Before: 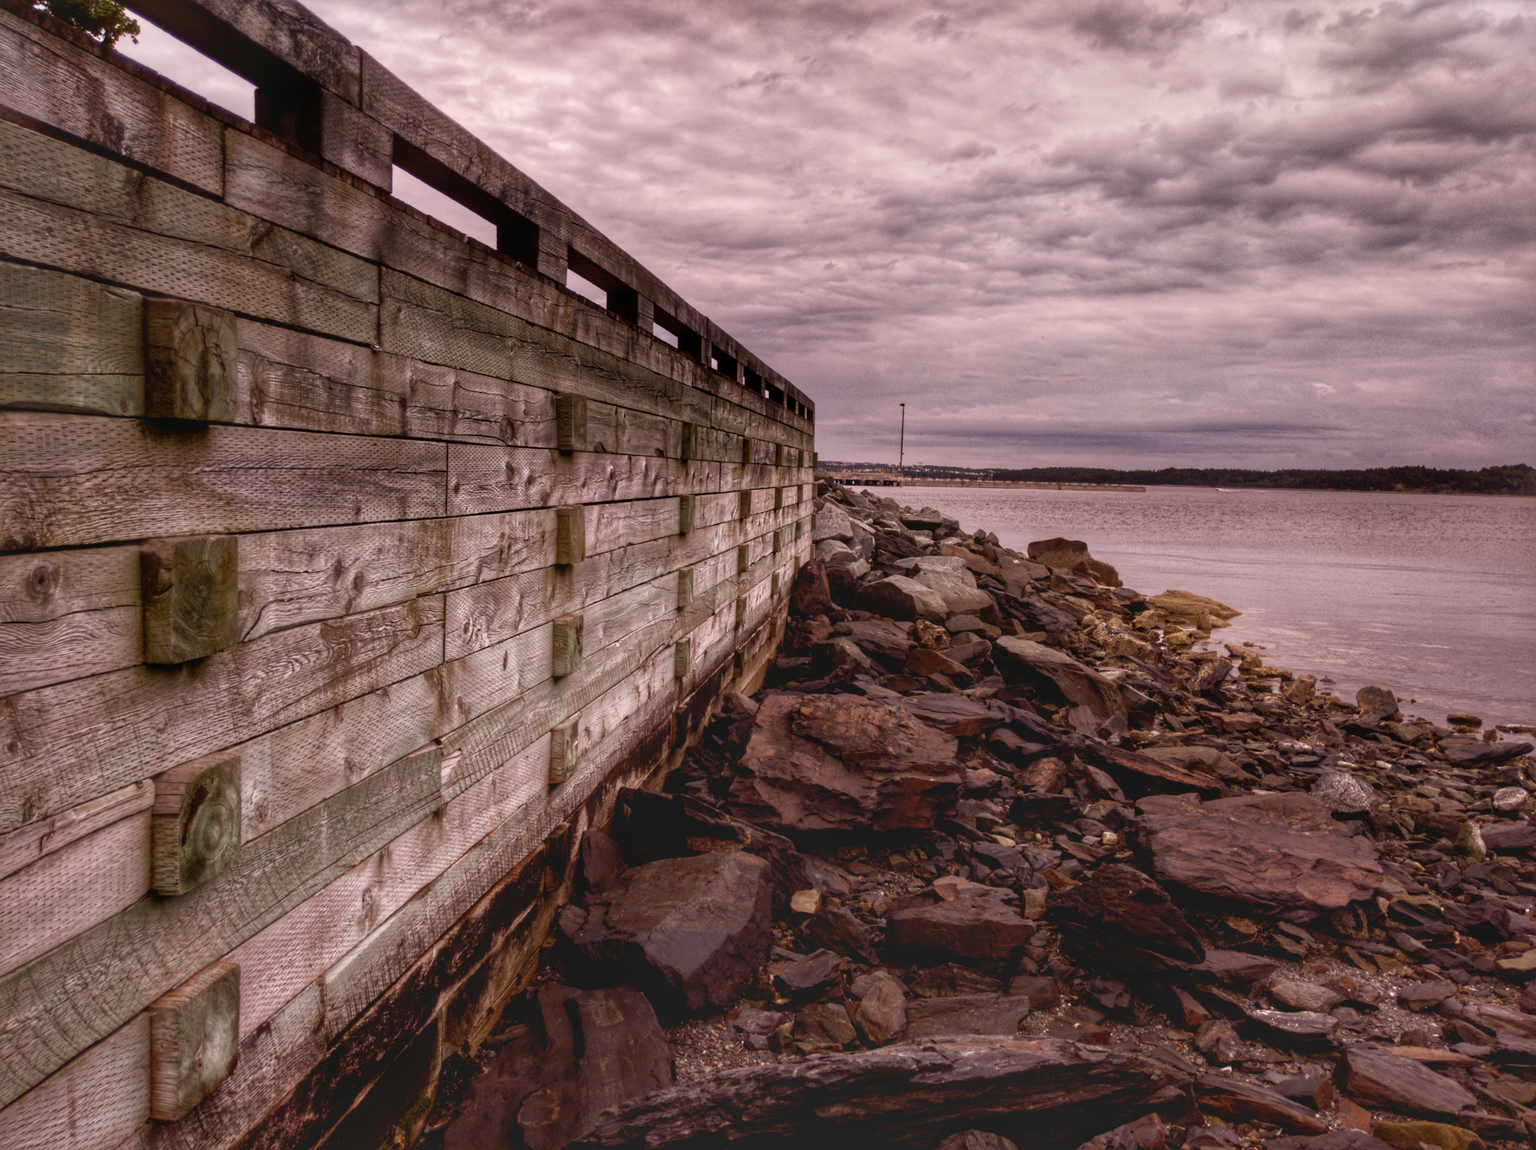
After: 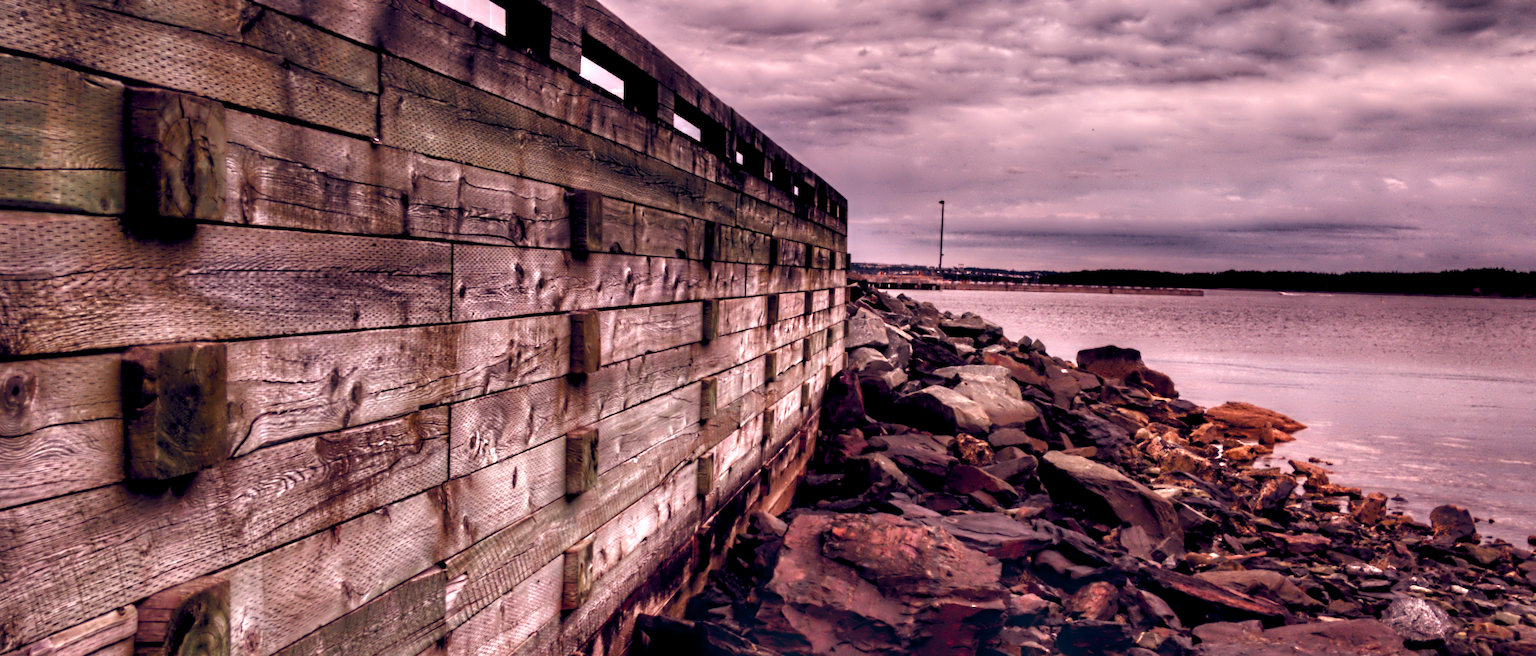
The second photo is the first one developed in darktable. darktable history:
color zones: curves: ch1 [(0.24, 0.634) (0.75, 0.5)]; ch2 [(0.253, 0.437) (0.745, 0.491)], mix 40.04%
contrast equalizer: y [[0.783, 0.666, 0.575, 0.77, 0.556, 0.501], [0.5 ×6], [0.5 ×6], [0, 0.02, 0.272, 0.399, 0.062, 0], [0 ×6]]
crop: left 1.783%, top 18.9%, right 5.244%, bottom 28.057%
color balance rgb: global offset › chroma 0.154%, global offset › hue 253.72°, perceptual saturation grading › global saturation 35.514%
